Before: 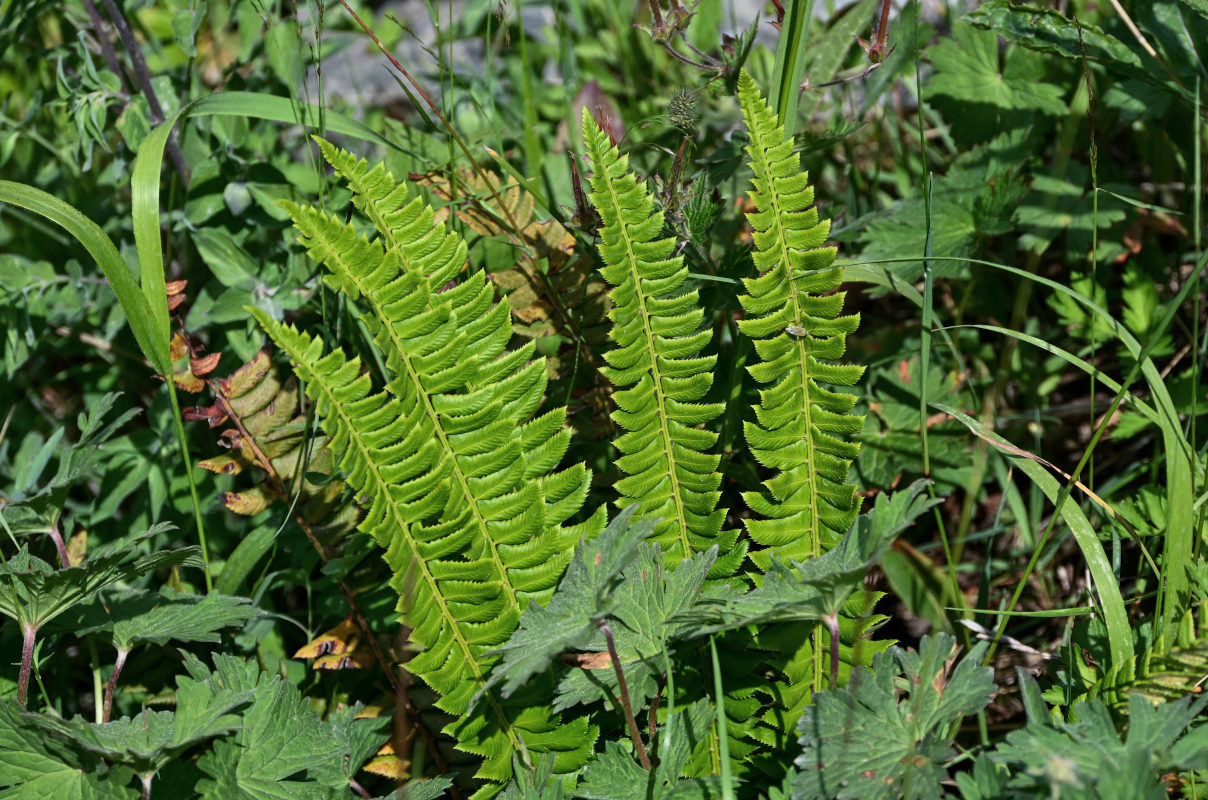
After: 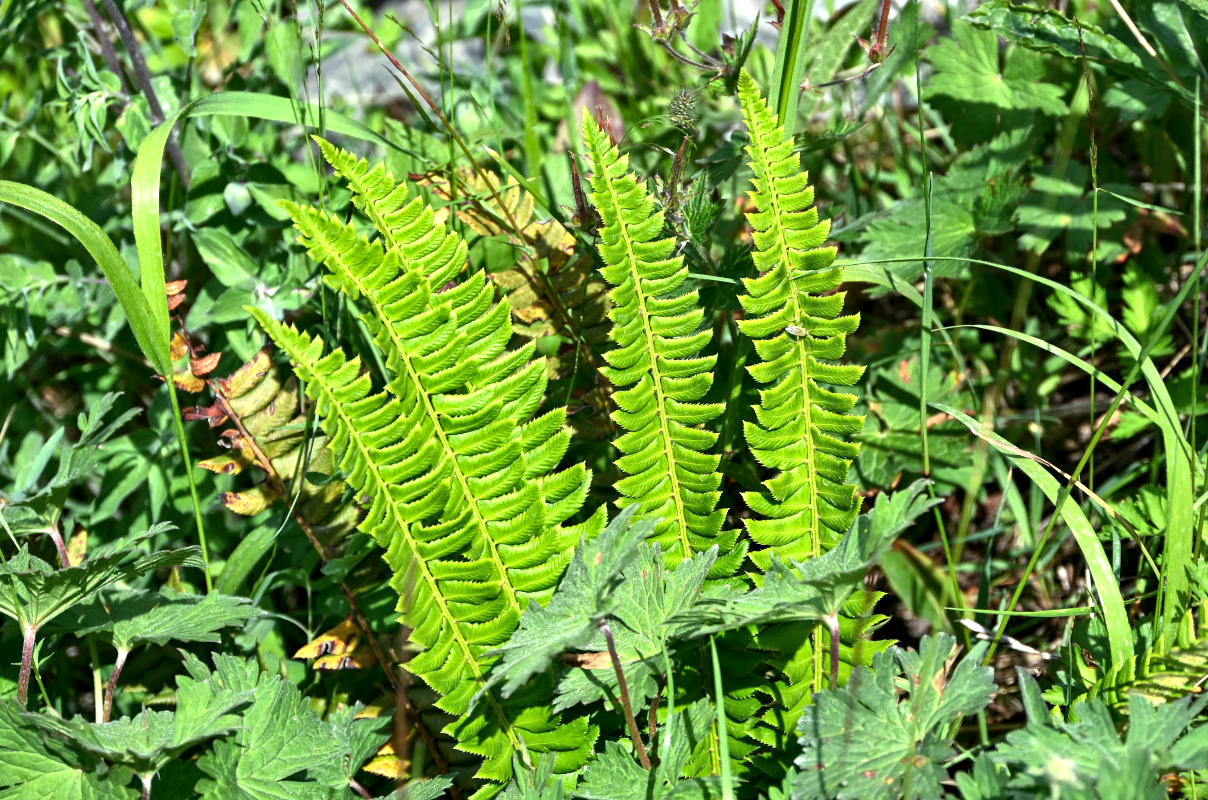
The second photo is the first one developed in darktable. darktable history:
color correction: highlights a* -4.73, highlights b* 5.06, saturation 0.97
exposure: black level correction 0.001, exposure 1.116 EV, compensate highlight preservation false
shadows and highlights: shadows 25, highlights -48, soften with gaussian
